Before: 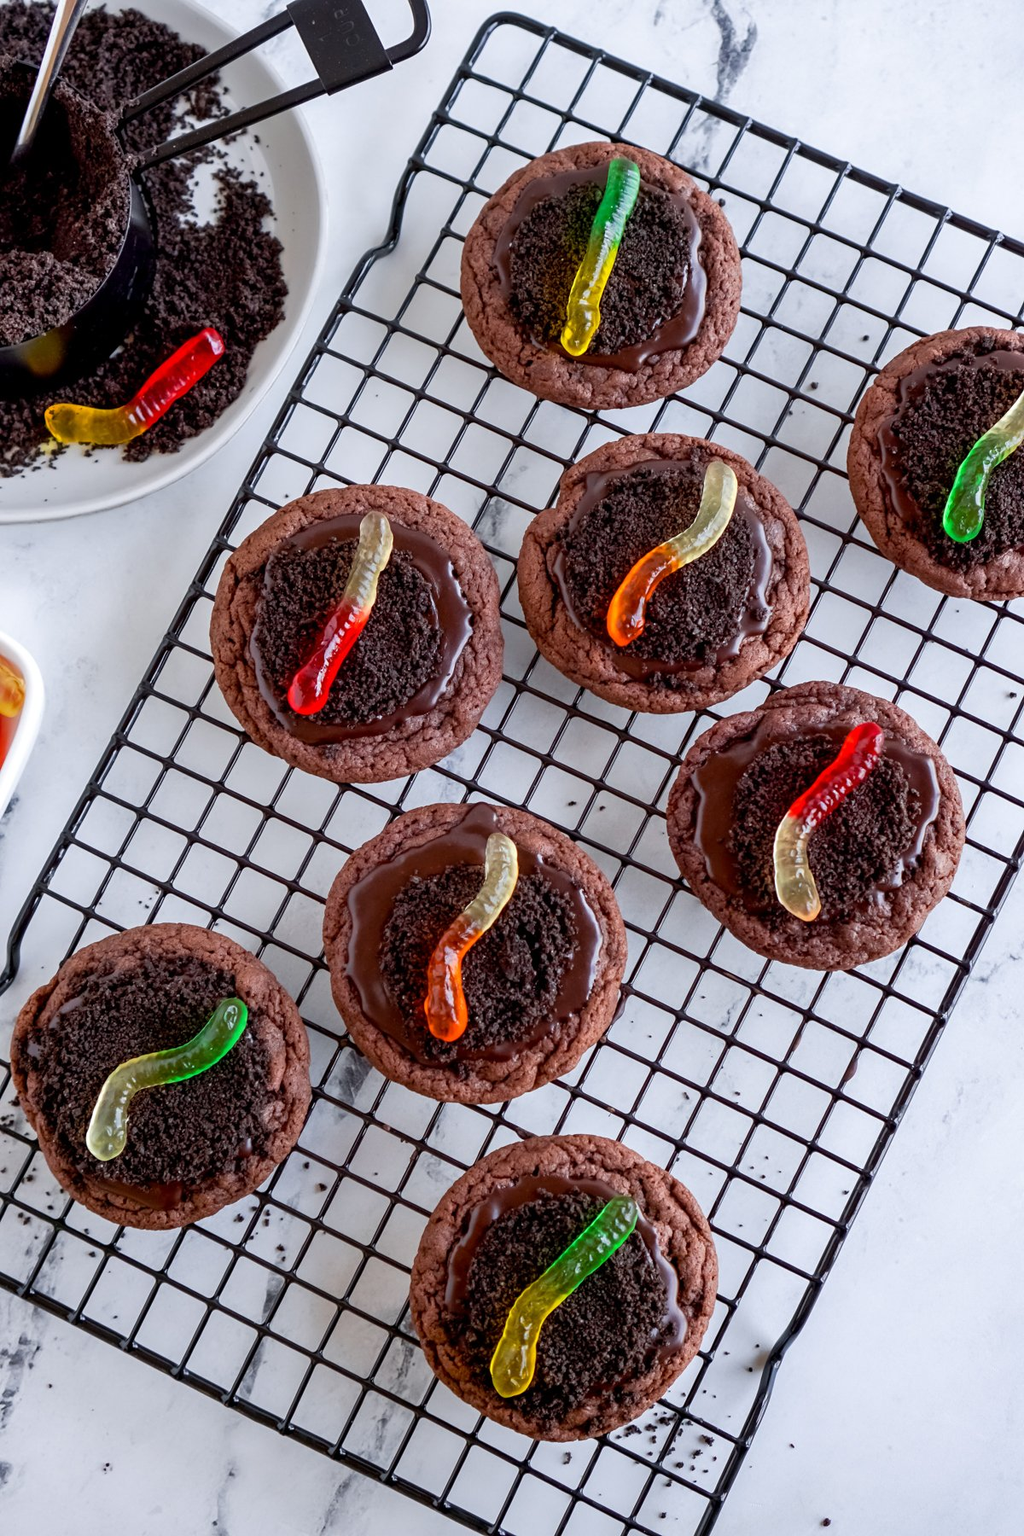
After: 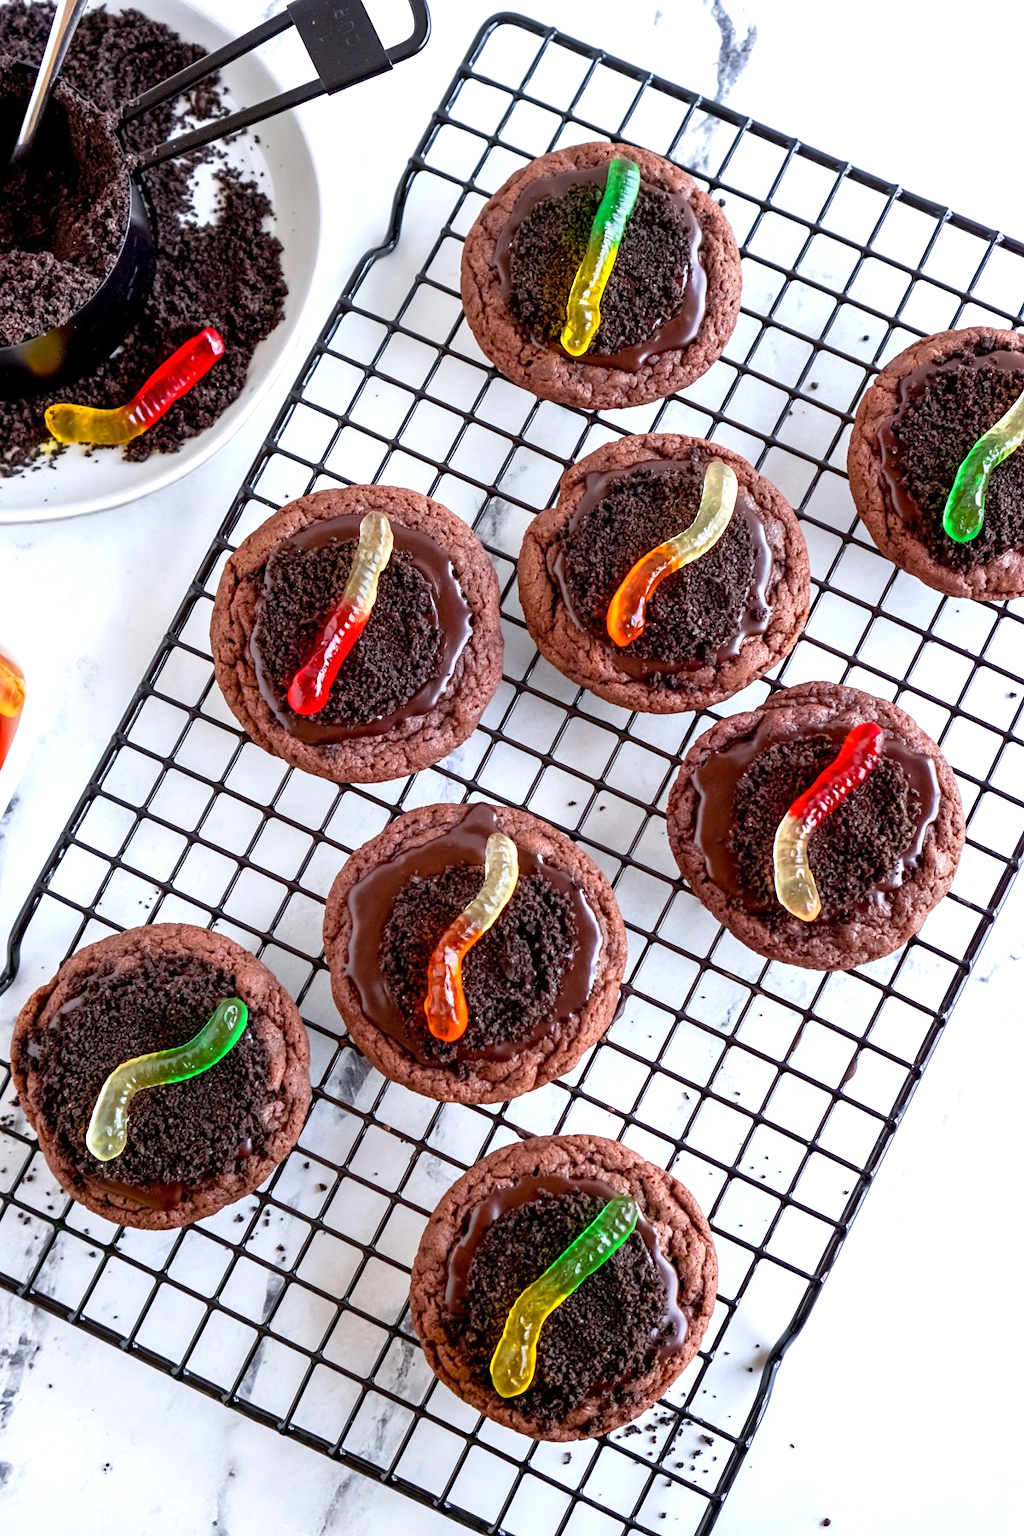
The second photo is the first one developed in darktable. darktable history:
exposure: exposure 0.653 EV, compensate exposure bias true, compensate highlight preservation false
